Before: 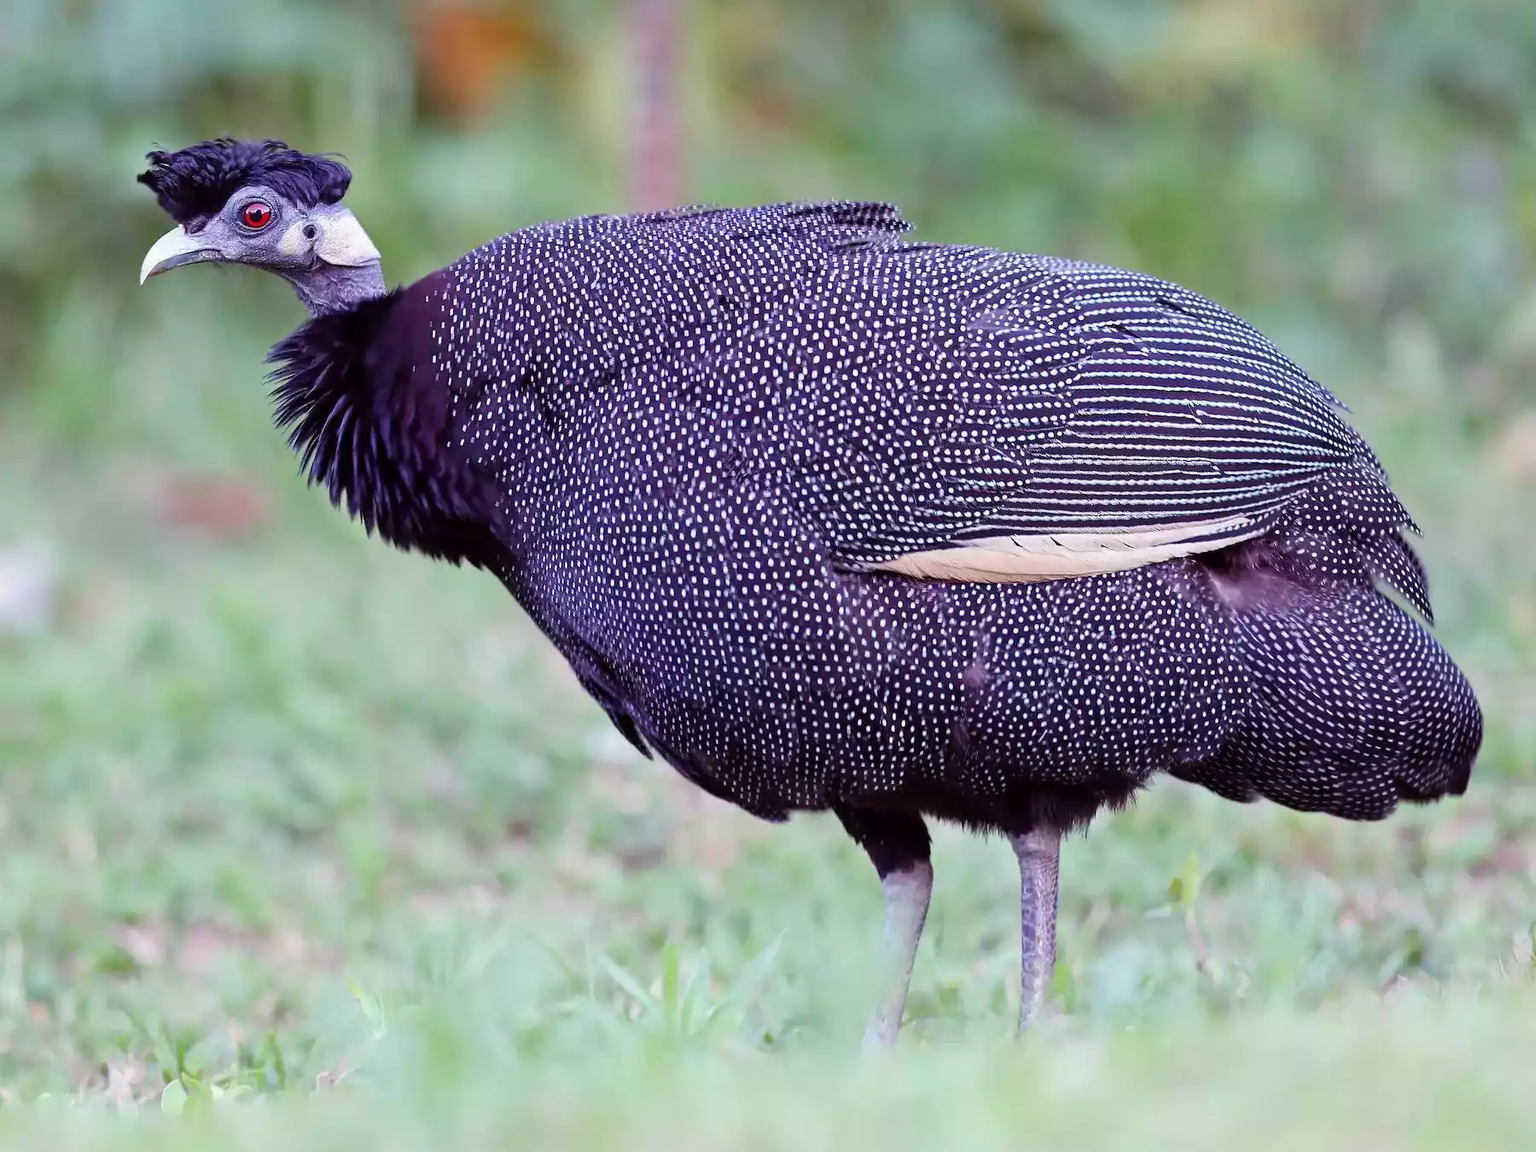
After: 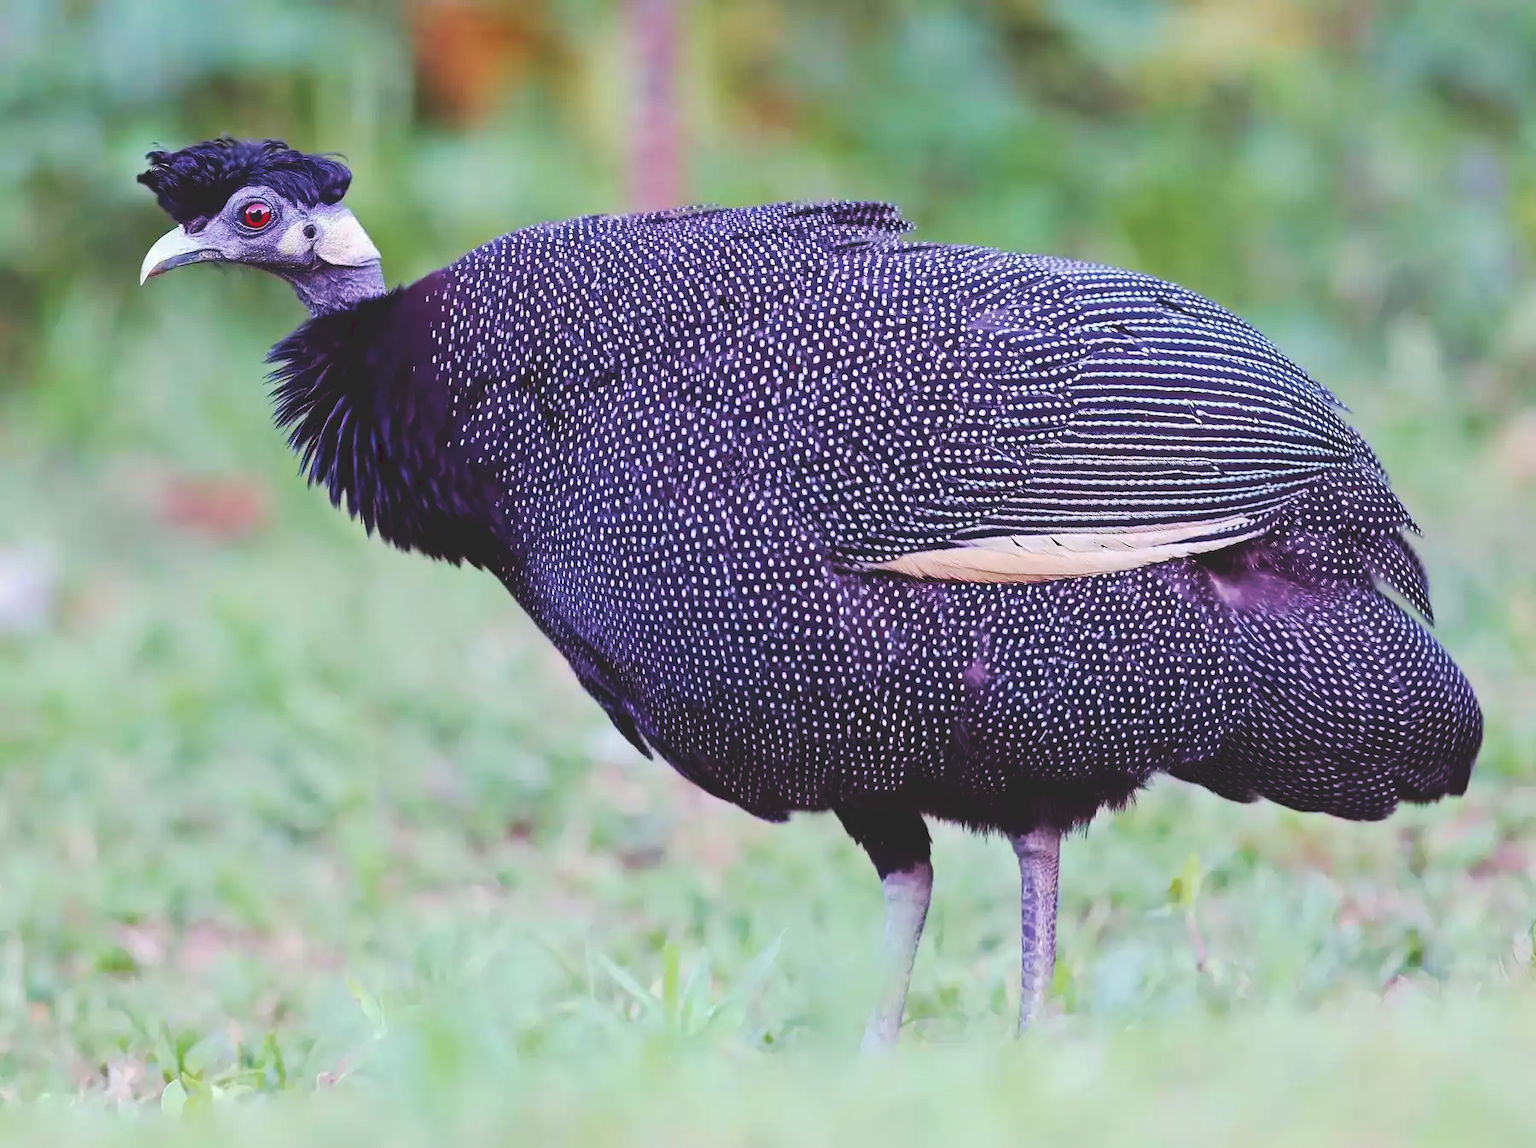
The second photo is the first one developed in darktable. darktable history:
velvia: on, module defaults
crop: top 0.05%, bottom 0.098%
tone curve: curves: ch0 [(0, 0) (0.003, 0.156) (0.011, 0.156) (0.025, 0.157) (0.044, 0.164) (0.069, 0.172) (0.1, 0.181) (0.136, 0.191) (0.177, 0.214) (0.224, 0.245) (0.277, 0.285) (0.335, 0.333) (0.399, 0.387) (0.468, 0.471) (0.543, 0.556) (0.623, 0.648) (0.709, 0.734) (0.801, 0.809) (0.898, 0.891) (1, 1)], preserve colors none
